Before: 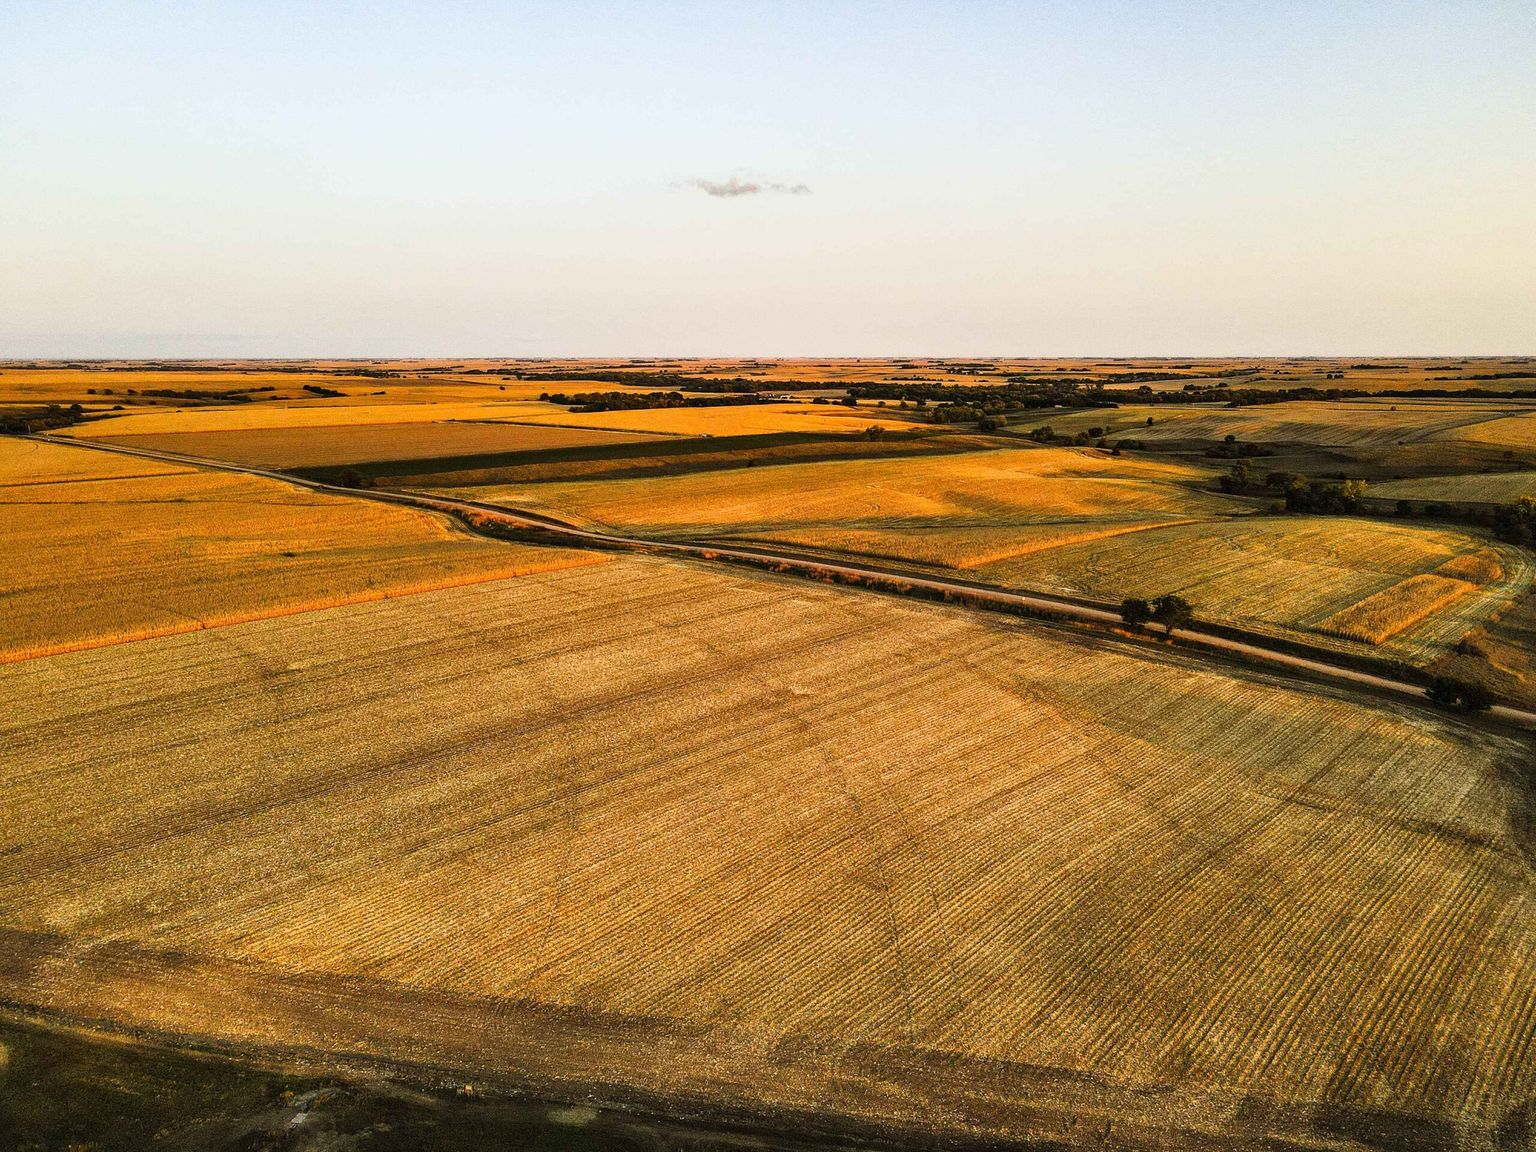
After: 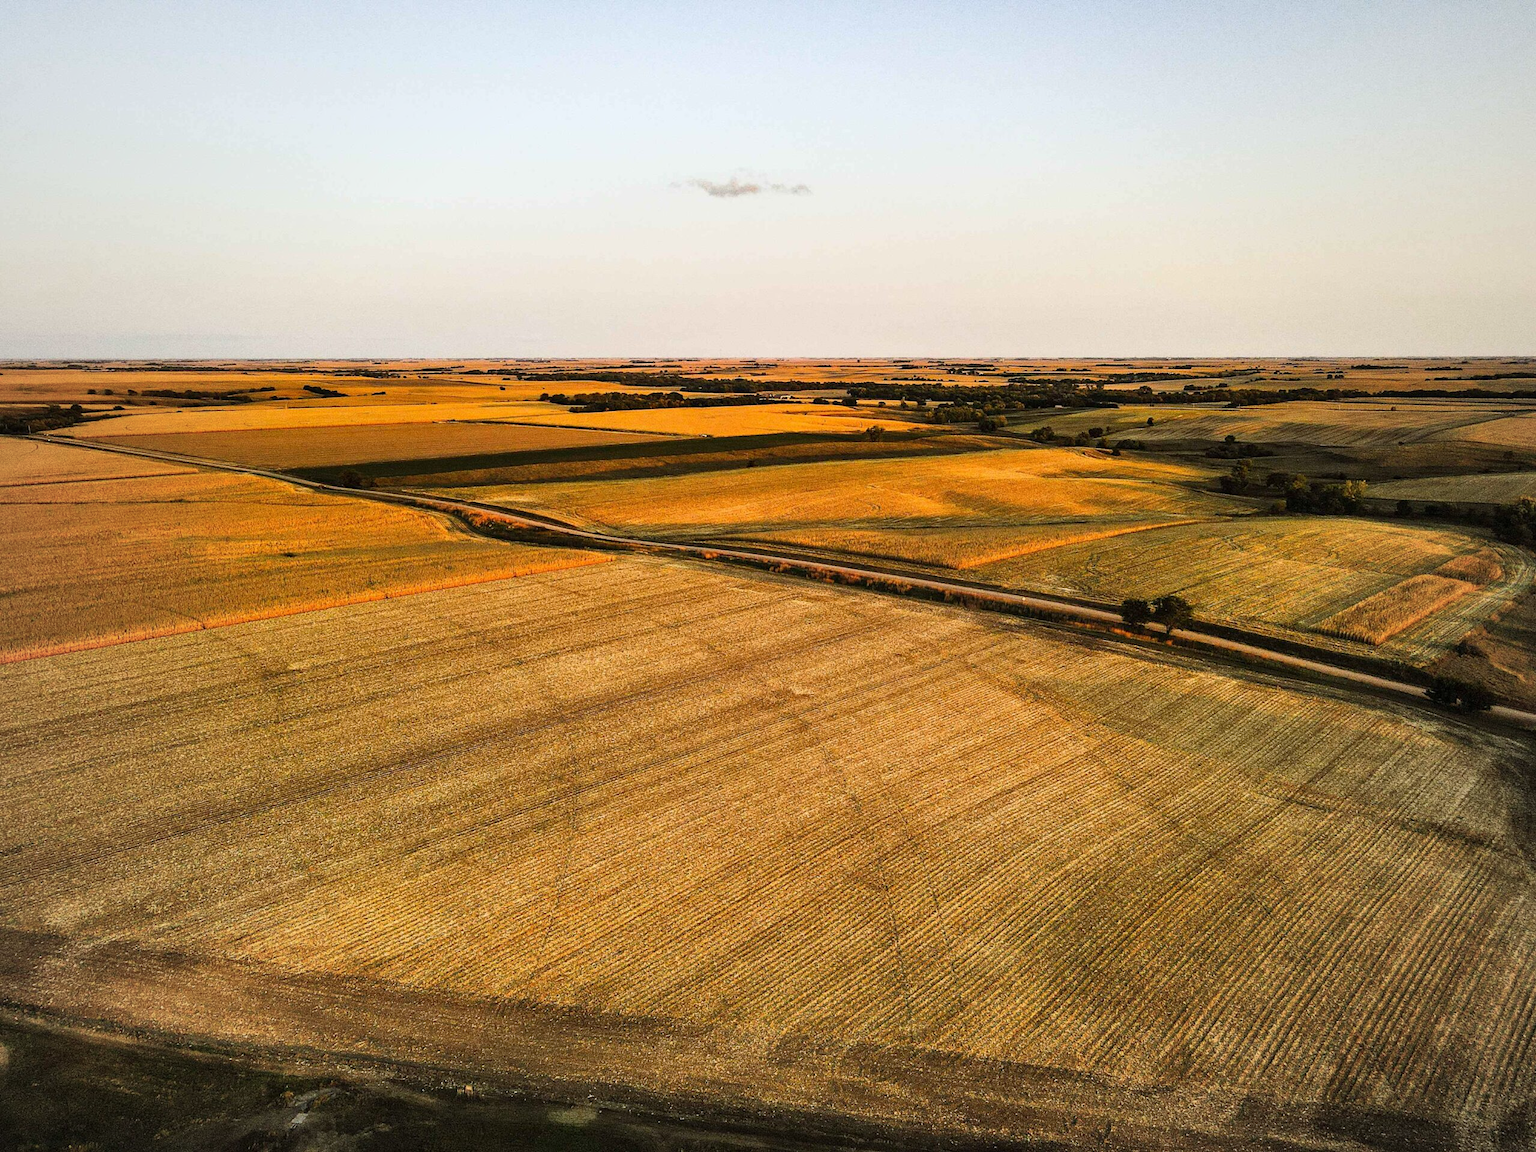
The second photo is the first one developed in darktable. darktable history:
vignetting: fall-off start 67.28%, brightness -0.176, saturation -0.292, width/height ratio 1.016
